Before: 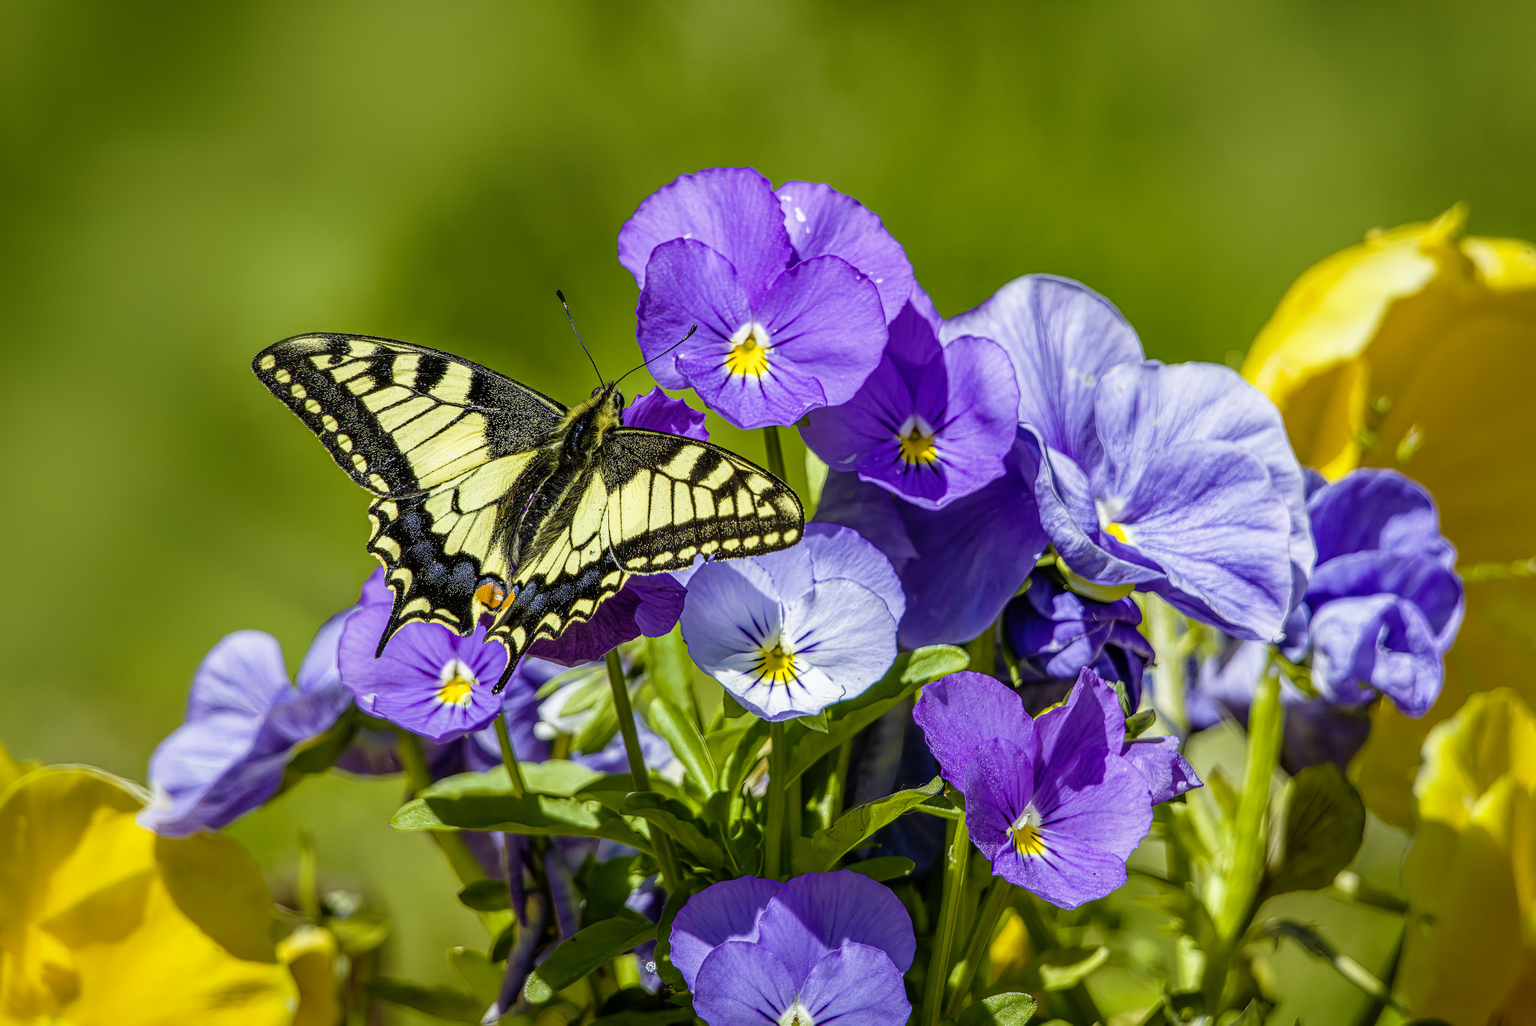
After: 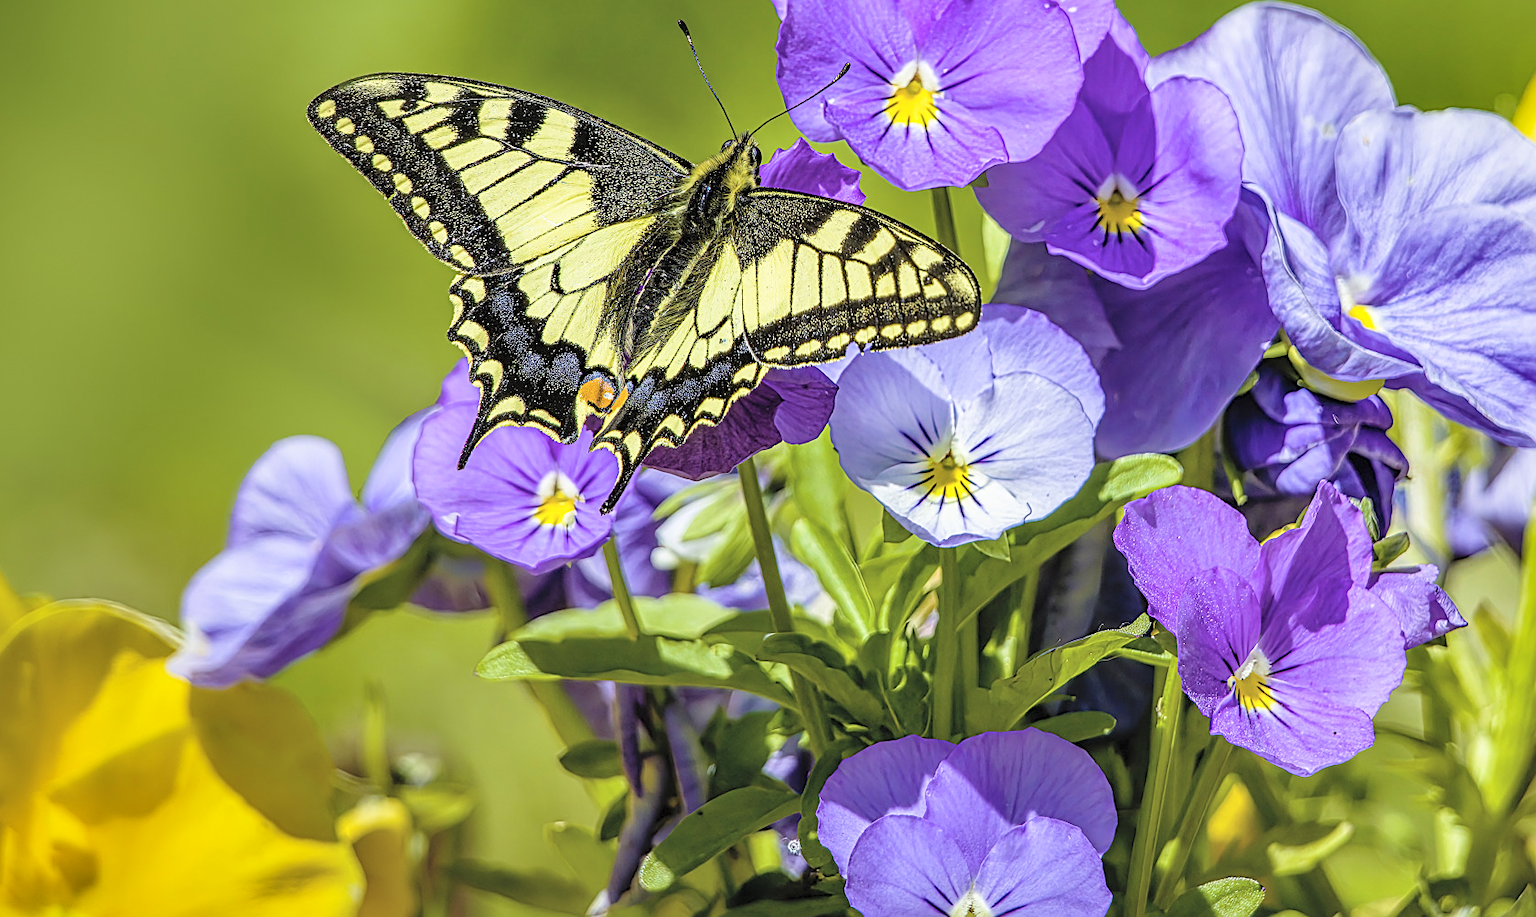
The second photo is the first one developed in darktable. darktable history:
sharpen: on, module defaults
shadows and highlights: soften with gaussian
crop: top 26.638%, right 18.005%
contrast brightness saturation: brightness 0.276
